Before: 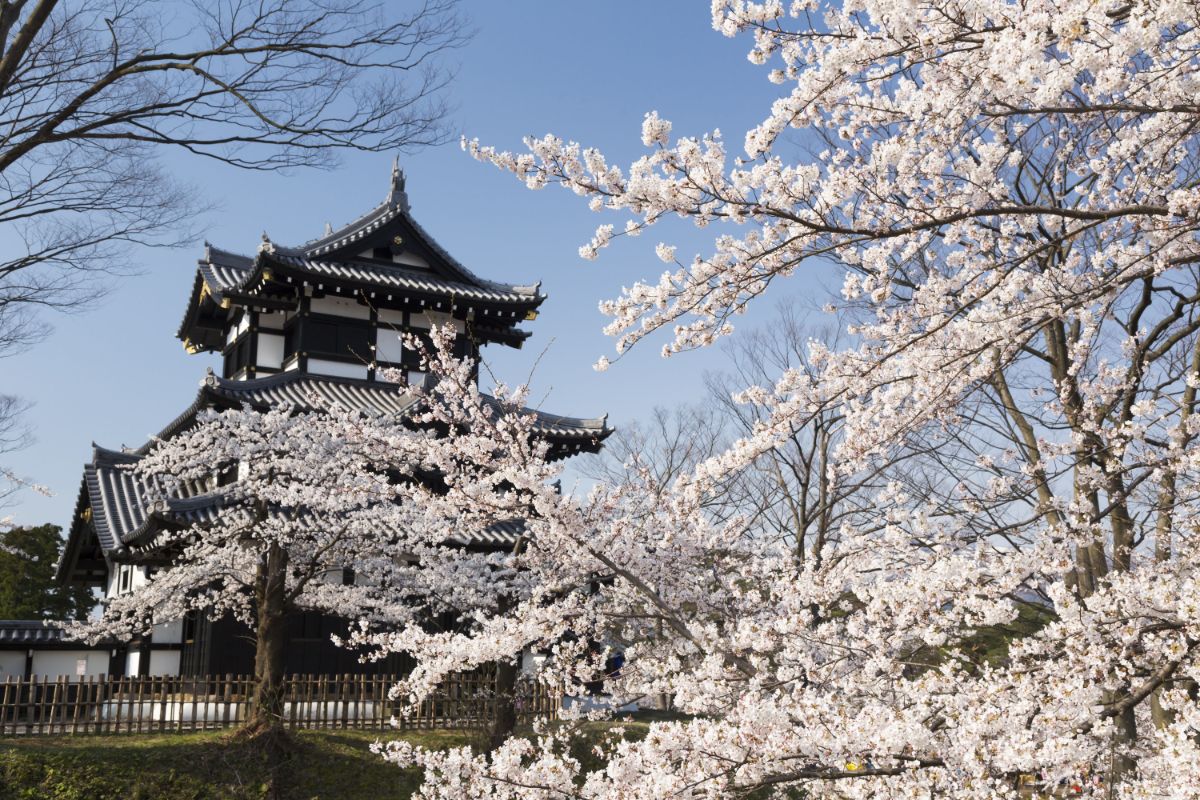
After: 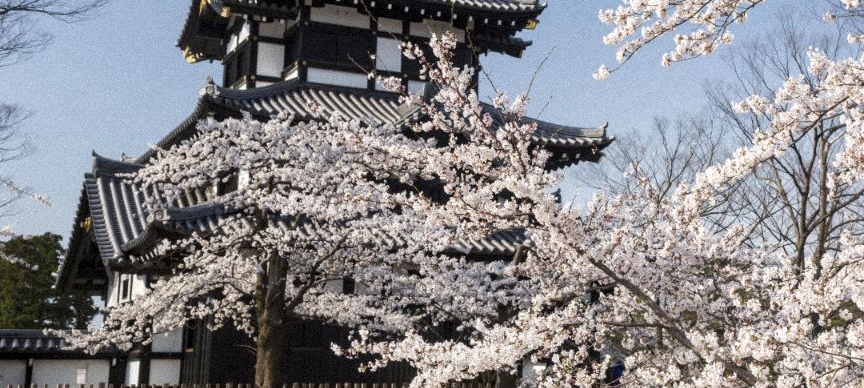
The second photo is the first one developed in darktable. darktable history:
crop: top 36.498%, right 27.964%, bottom 14.995%
local contrast: on, module defaults
grain: mid-tones bias 0%
